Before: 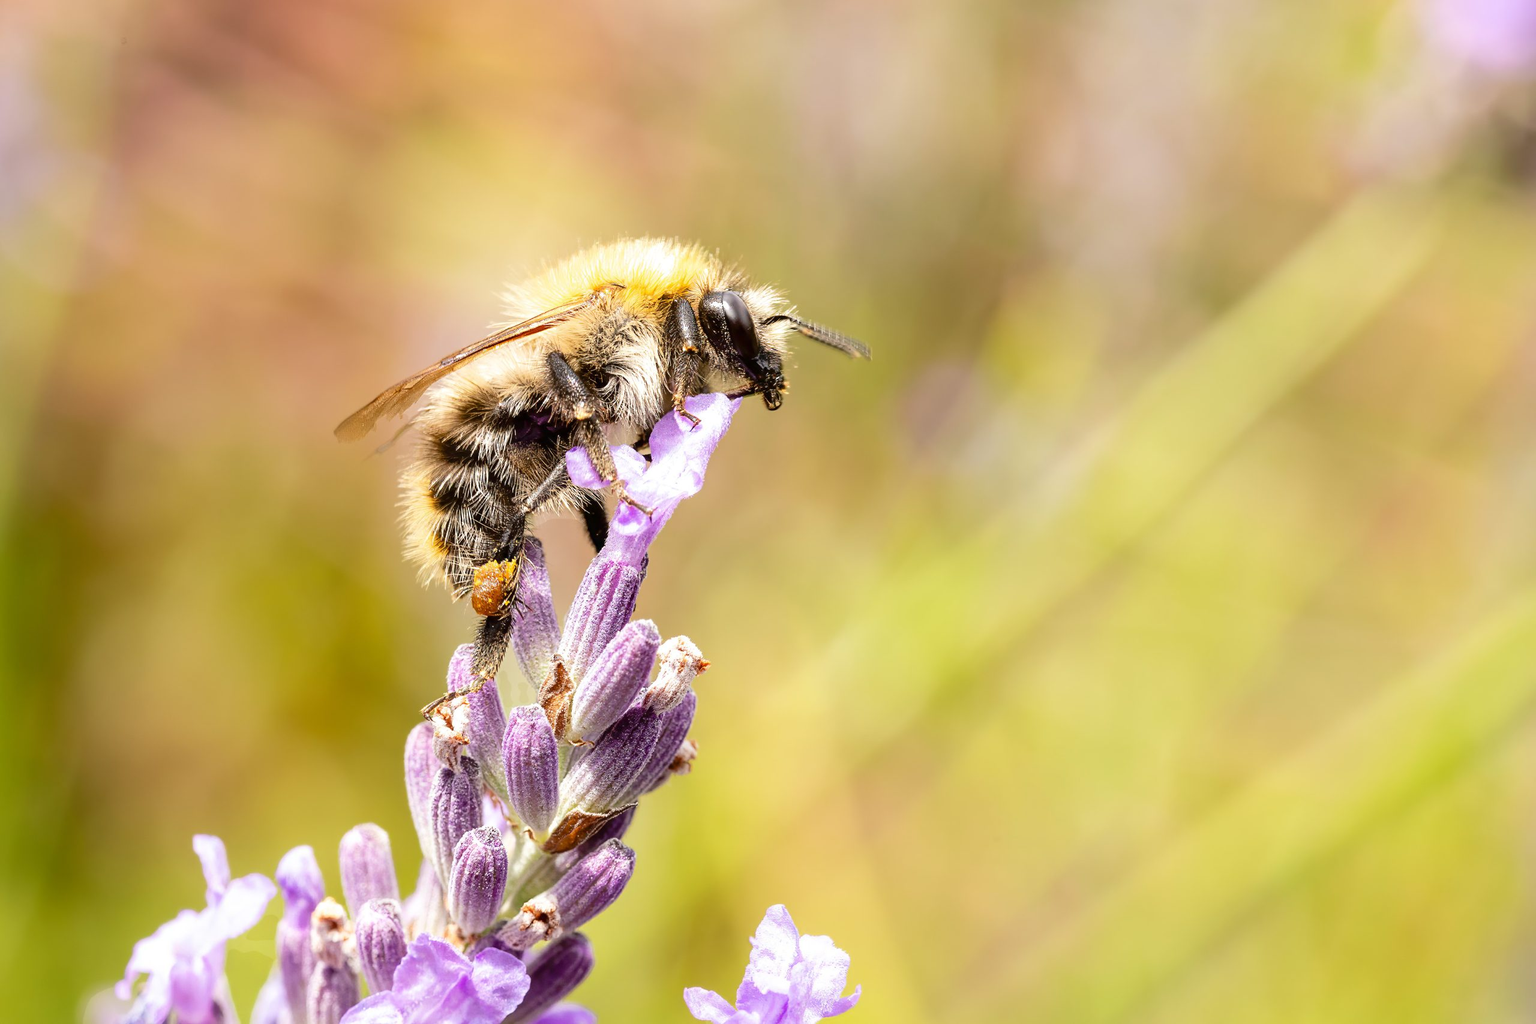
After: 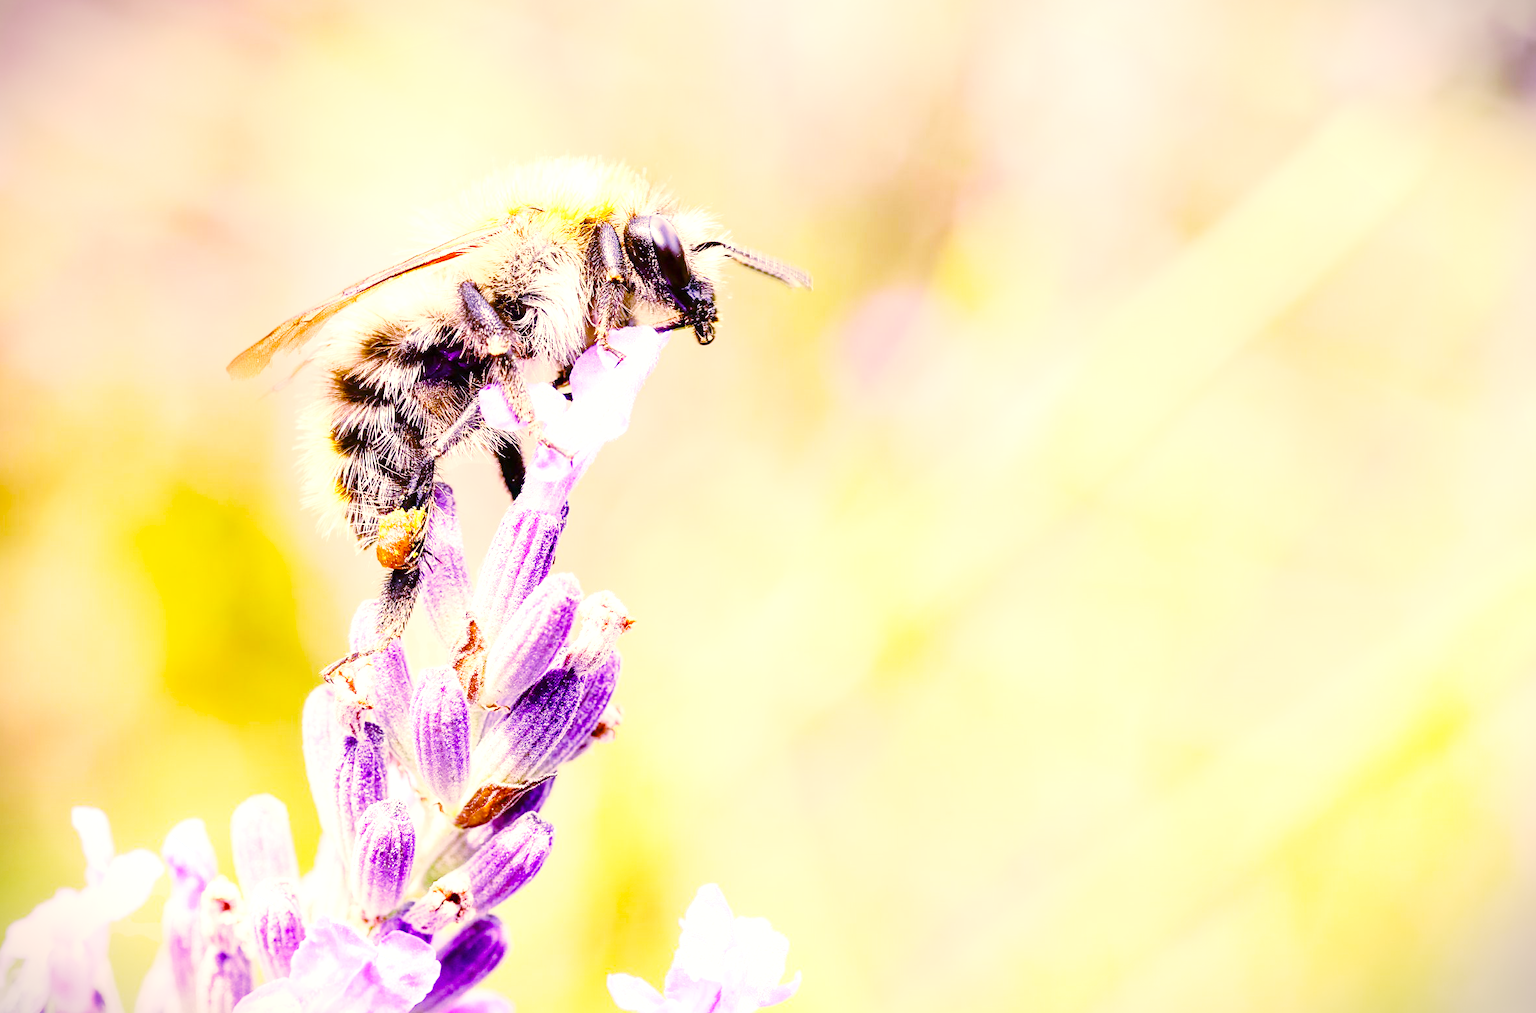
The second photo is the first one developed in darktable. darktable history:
crop and rotate: left 8.262%, top 9.226%
vignetting: fall-off start 100%, brightness -0.406, saturation -0.3, width/height ratio 1.324, dithering 8-bit output, unbound false
exposure: exposure 0.722 EV, compensate highlight preservation false
white balance: red 0.98, blue 1.61
color balance rgb: perceptual saturation grading › global saturation 20%, perceptual saturation grading › highlights -25%, perceptual saturation grading › shadows 50%
base curve: curves: ch0 [(0, 0) (0.028, 0.03) (0.121, 0.232) (0.46, 0.748) (0.859, 0.968) (1, 1)], preserve colors none
color correction: highlights a* 2.72, highlights b* 22.8
